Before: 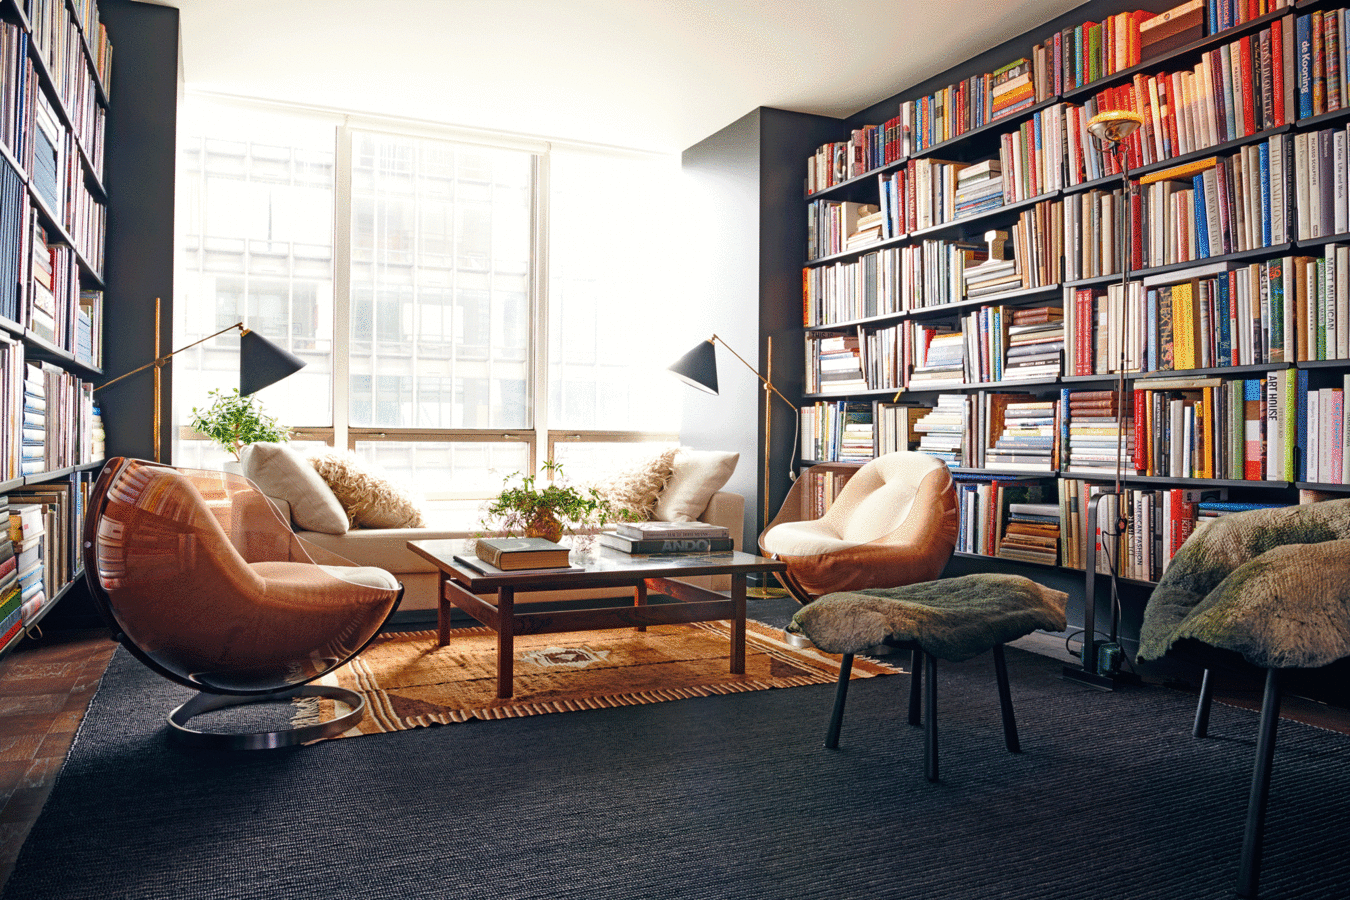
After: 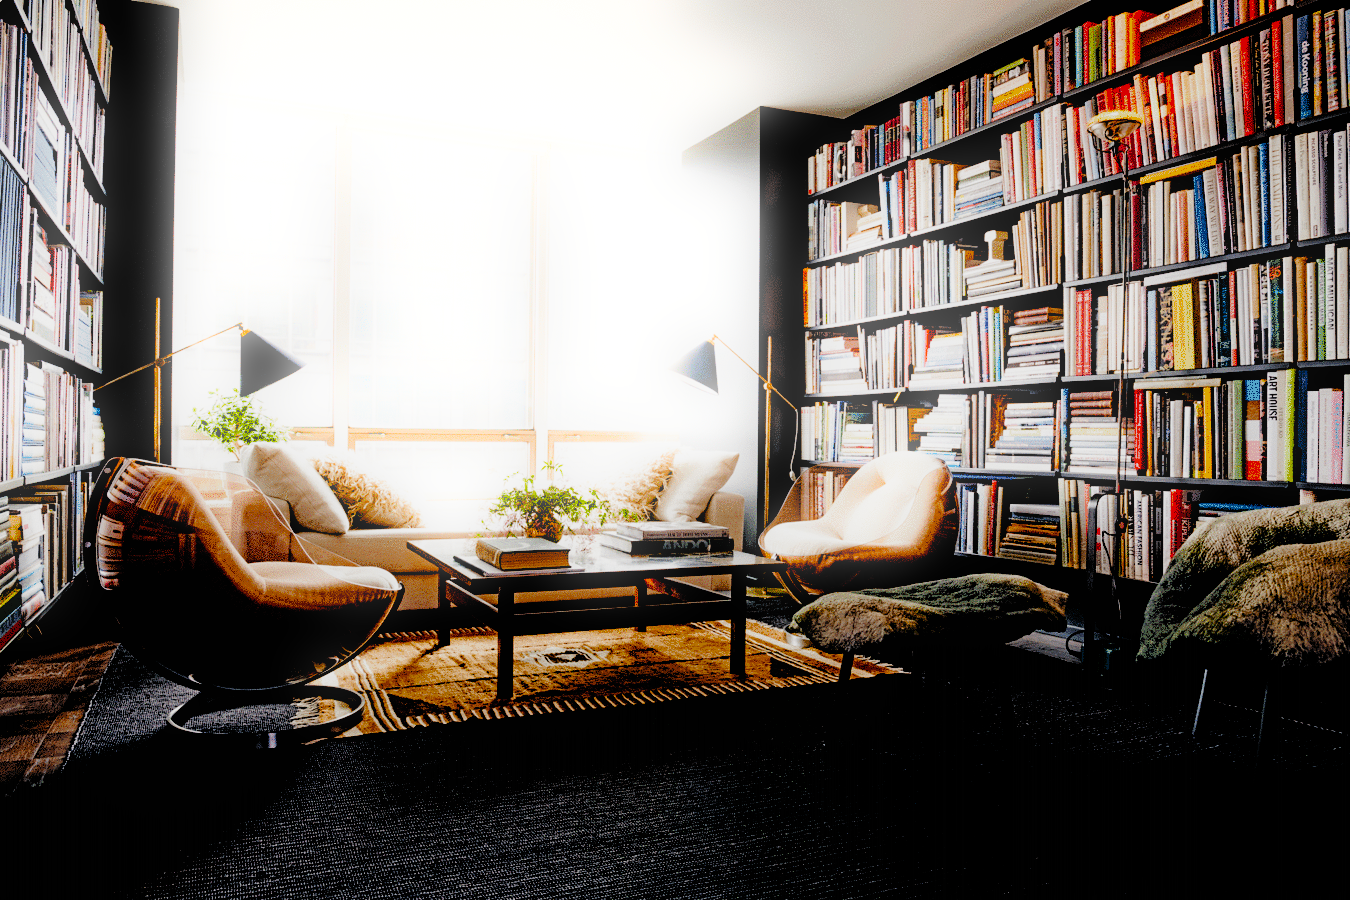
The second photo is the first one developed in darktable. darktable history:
filmic rgb: black relative exposure -2.85 EV, white relative exposure 4.56 EV, hardness 1.77, contrast 1.25, preserve chrominance no, color science v5 (2021)
rgb levels: levels [[0.034, 0.472, 0.904], [0, 0.5, 1], [0, 0.5, 1]]
bloom: size 5%, threshold 95%, strength 15%
exposure: exposure 0.207 EV, compensate highlight preservation false
